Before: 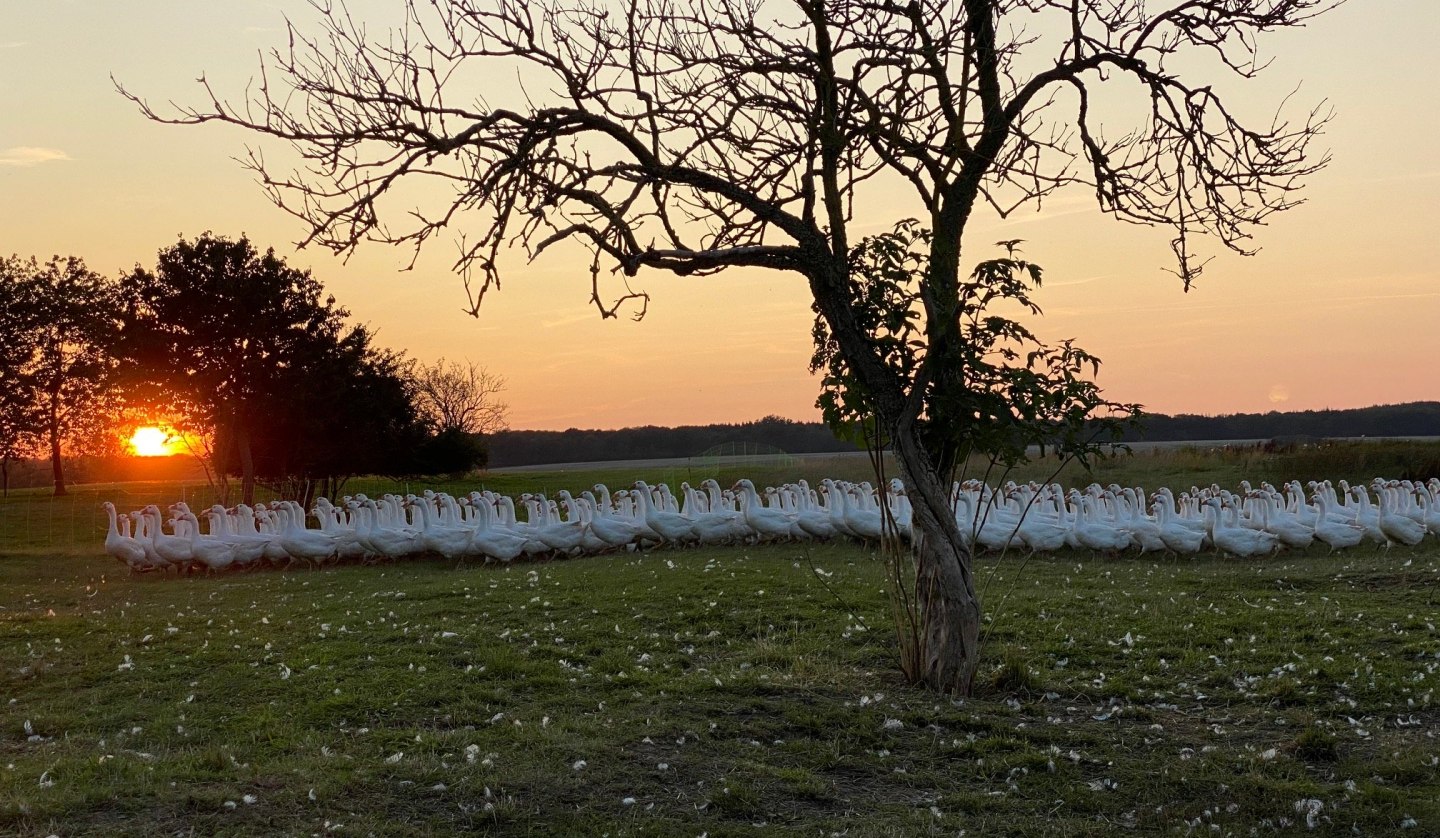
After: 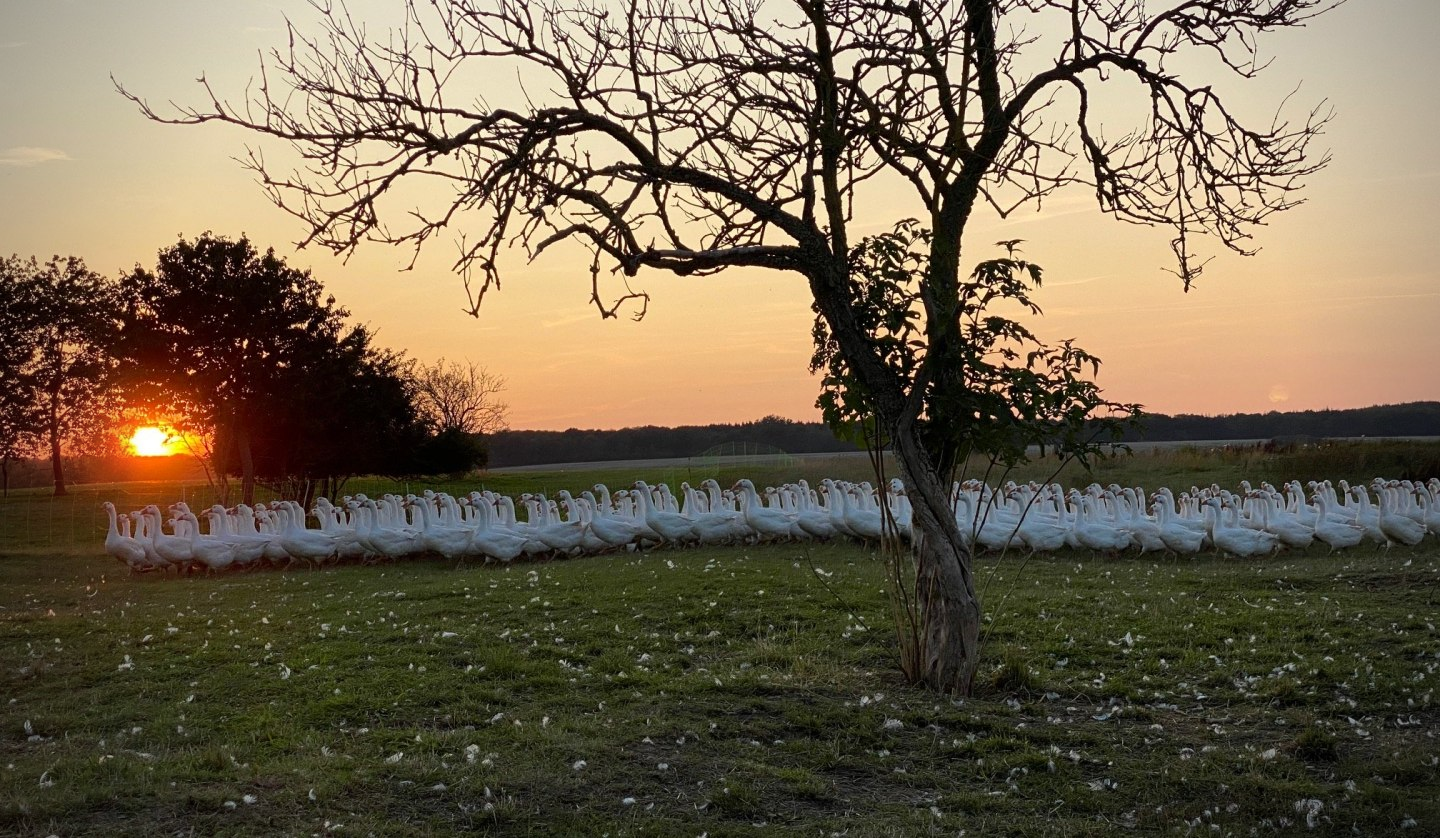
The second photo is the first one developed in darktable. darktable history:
vignetting: fall-off radius 61.02%, brightness -0.793
